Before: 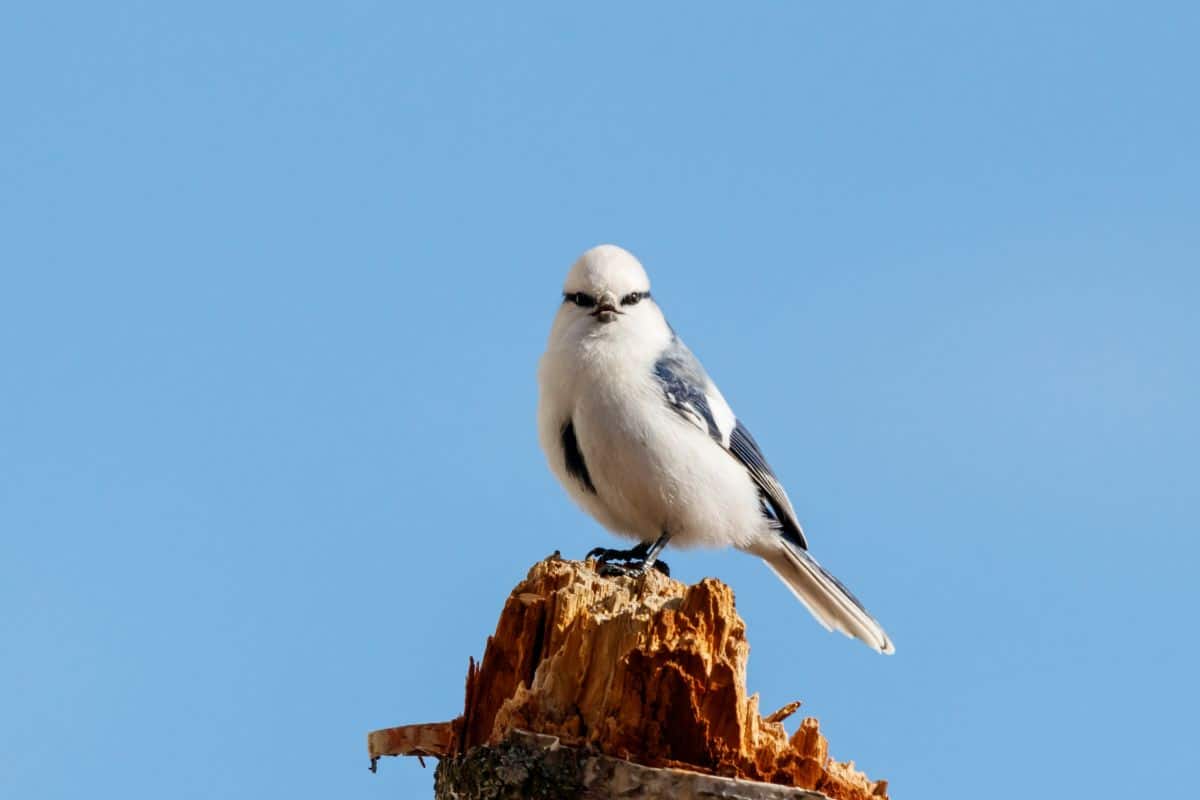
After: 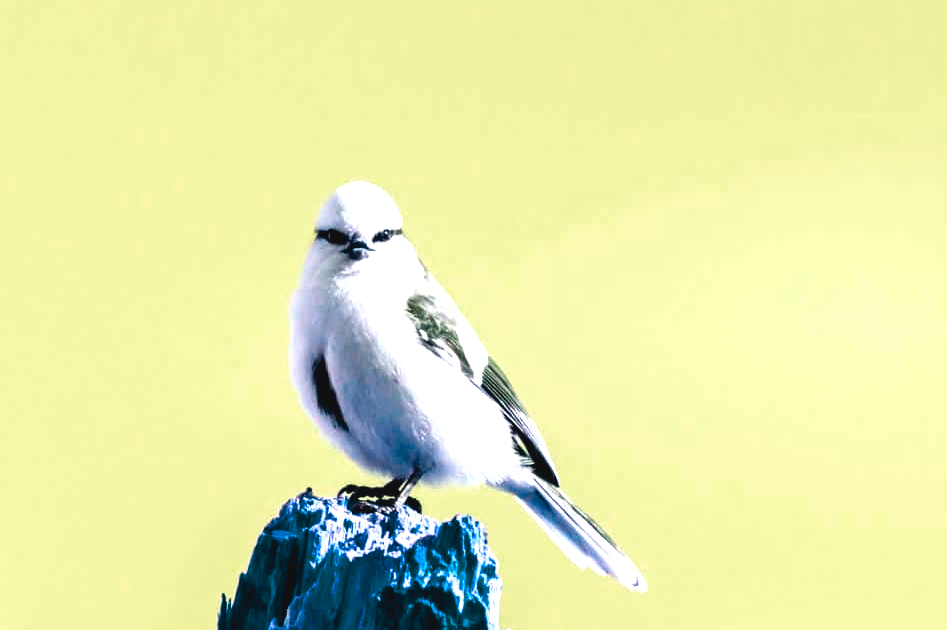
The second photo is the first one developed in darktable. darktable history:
crop and rotate: left 20.703%, top 7.936%, right 0.37%, bottom 13.278%
tone curve: curves: ch0 [(0, 0.046) (0.04, 0.074) (0.831, 0.861) (1, 1)]; ch1 [(0, 0) (0.146, 0.159) (0.338, 0.365) (0.417, 0.455) (0.489, 0.486) (0.504, 0.502) (0.529, 0.537) (0.563, 0.567) (1, 1)]; ch2 [(0, 0) (0.307, 0.298) (0.388, 0.375) (0.443, 0.456) (0.485, 0.492) (0.544, 0.525) (1, 1)], preserve colors none
exposure: exposure 0.566 EV, compensate exposure bias true, compensate highlight preservation false
color balance rgb: shadows lift › chroma 2.018%, shadows lift › hue 136.92°, global offset › luminance -0.273%, global offset › chroma 0.316%, global offset › hue 260.3°, perceptual saturation grading › global saturation 17.534%, hue shift -147.48°, contrast 35.074%, saturation formula JzAzBz (2021)
